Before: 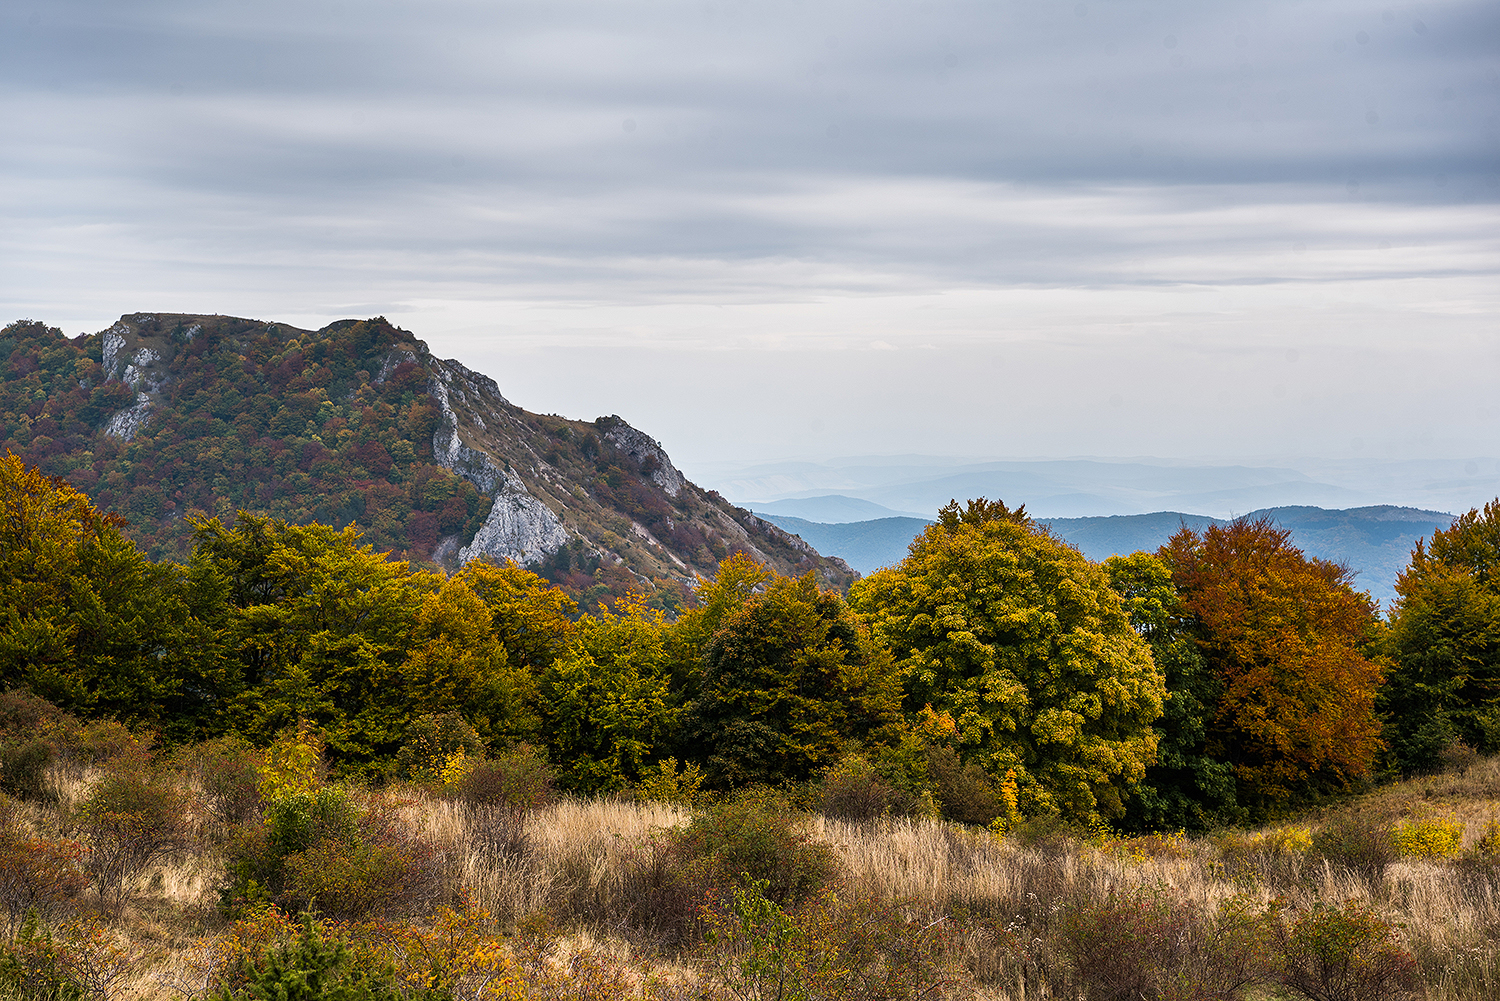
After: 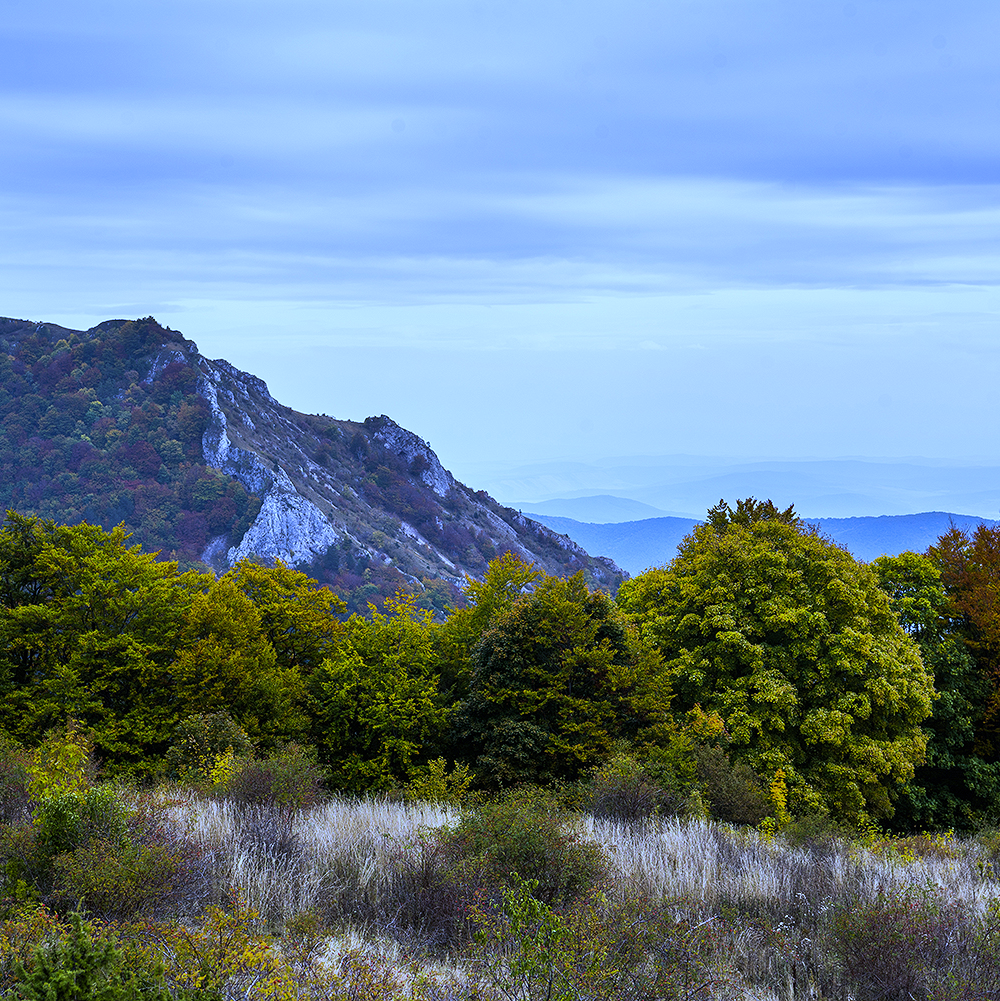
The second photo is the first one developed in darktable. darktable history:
white balance: red 0.766, blue 1.537
crop and rotate: left 15.446%, right 17.836%
velvia: strength 15%
